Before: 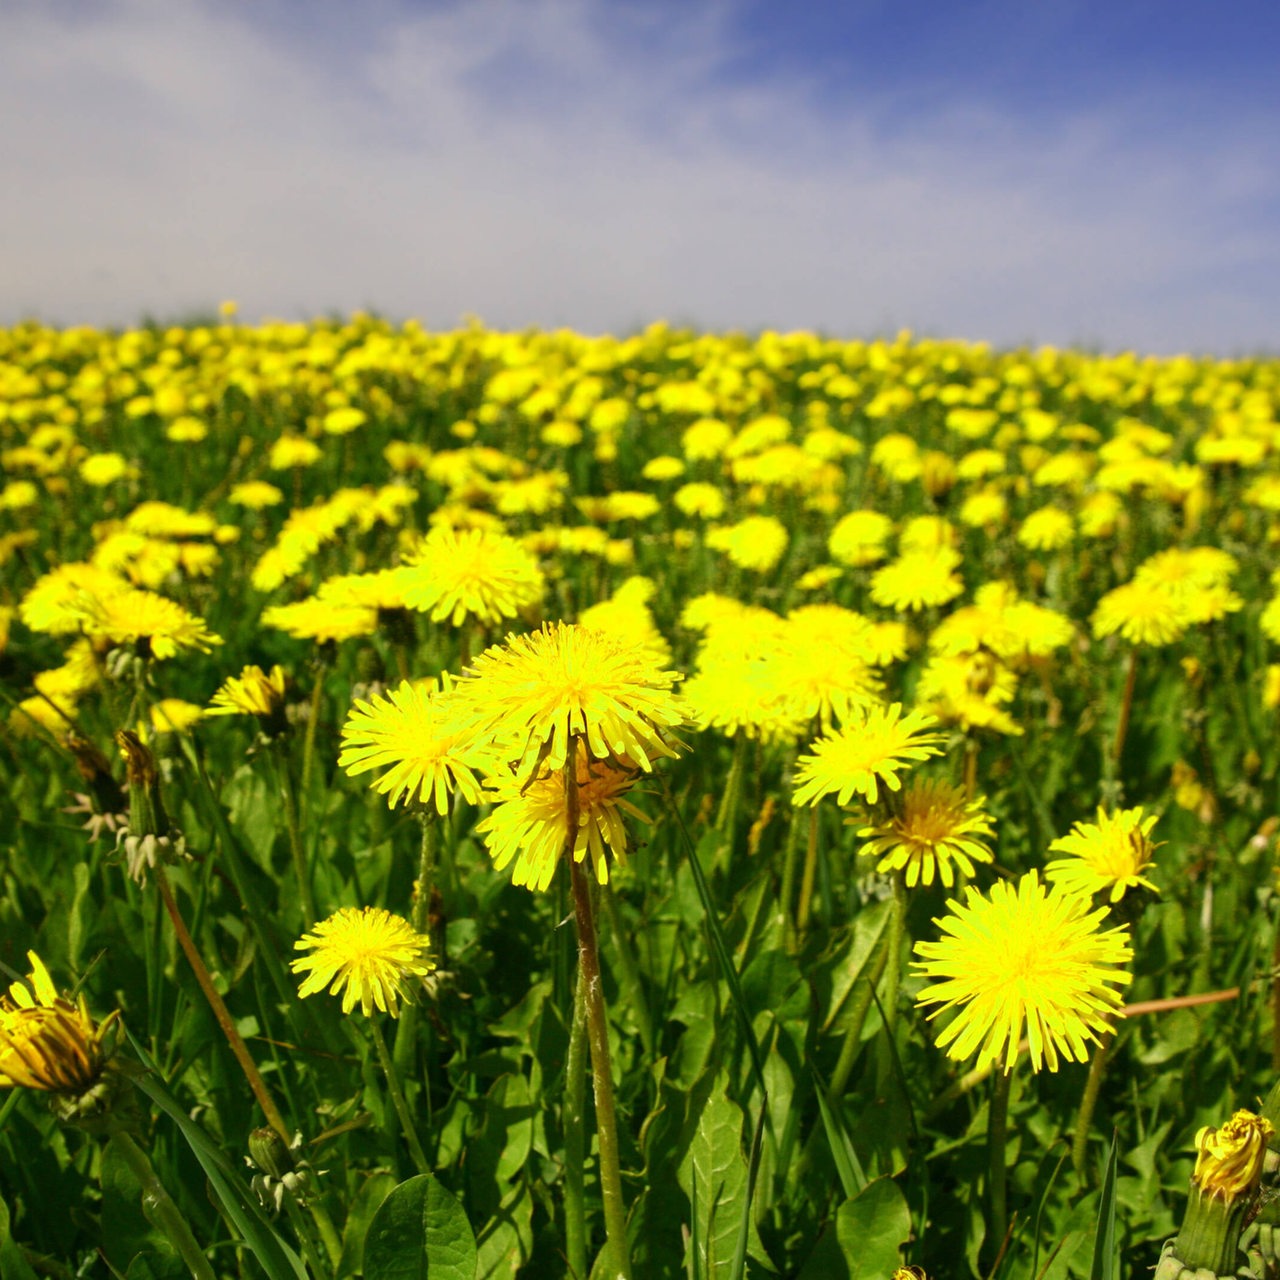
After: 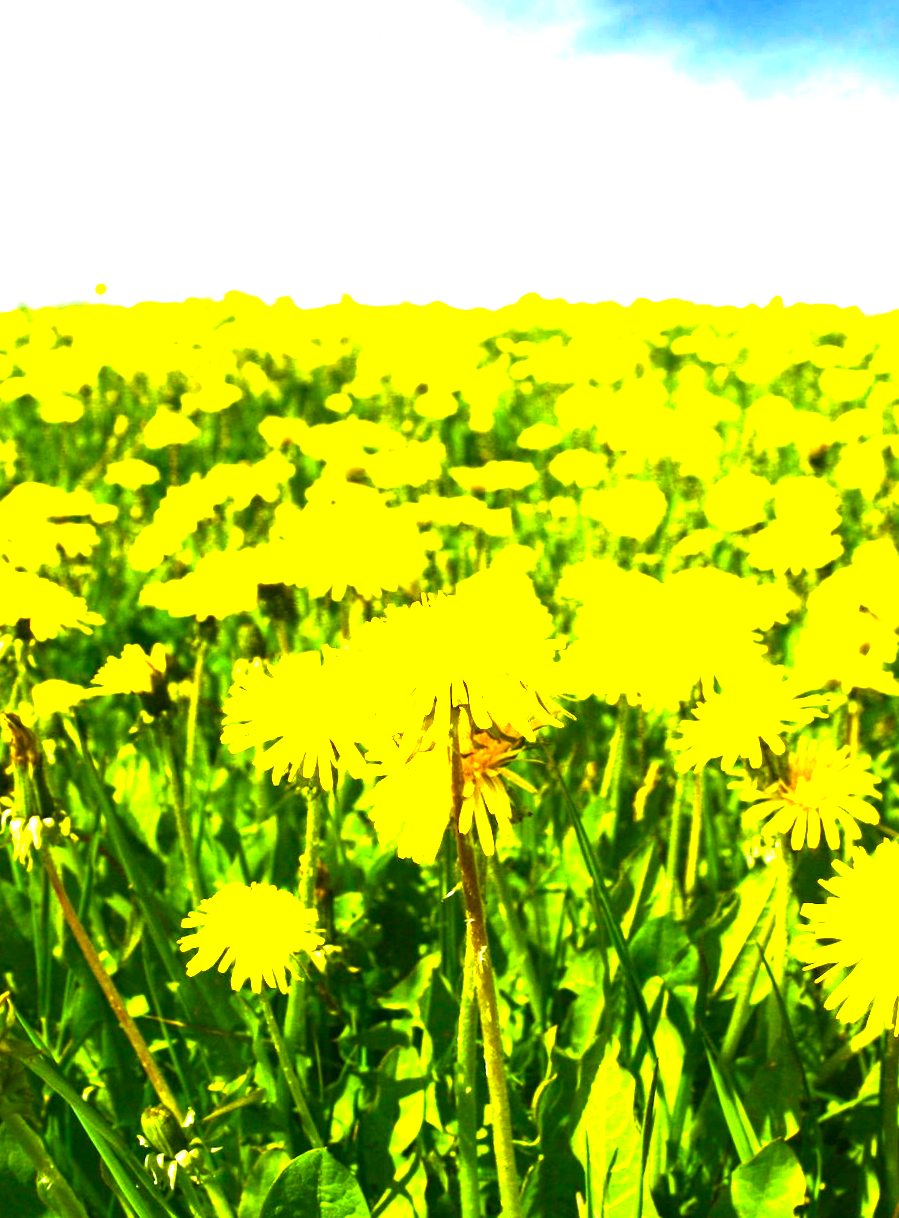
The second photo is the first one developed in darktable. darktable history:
crop and rotate: left 9.061%, right 20.142%
white balance: red 0.948, green 1.02, blue 1.176
rotate and perspective: rotation -1.42°, crop left 0.016, crop right 0.984, crop top 0.035, crop bottom 0.965
color balance rgb: perceptual saturation grading › global saturation 25%, perceptual brilliance grading › global brilliance 35%, perceptual brilliance grading › highlights 50%, perceptual brilliance grading › mid-tones 60%, perceptual brilliance grading › shadows 35%, global vibrance 20%
